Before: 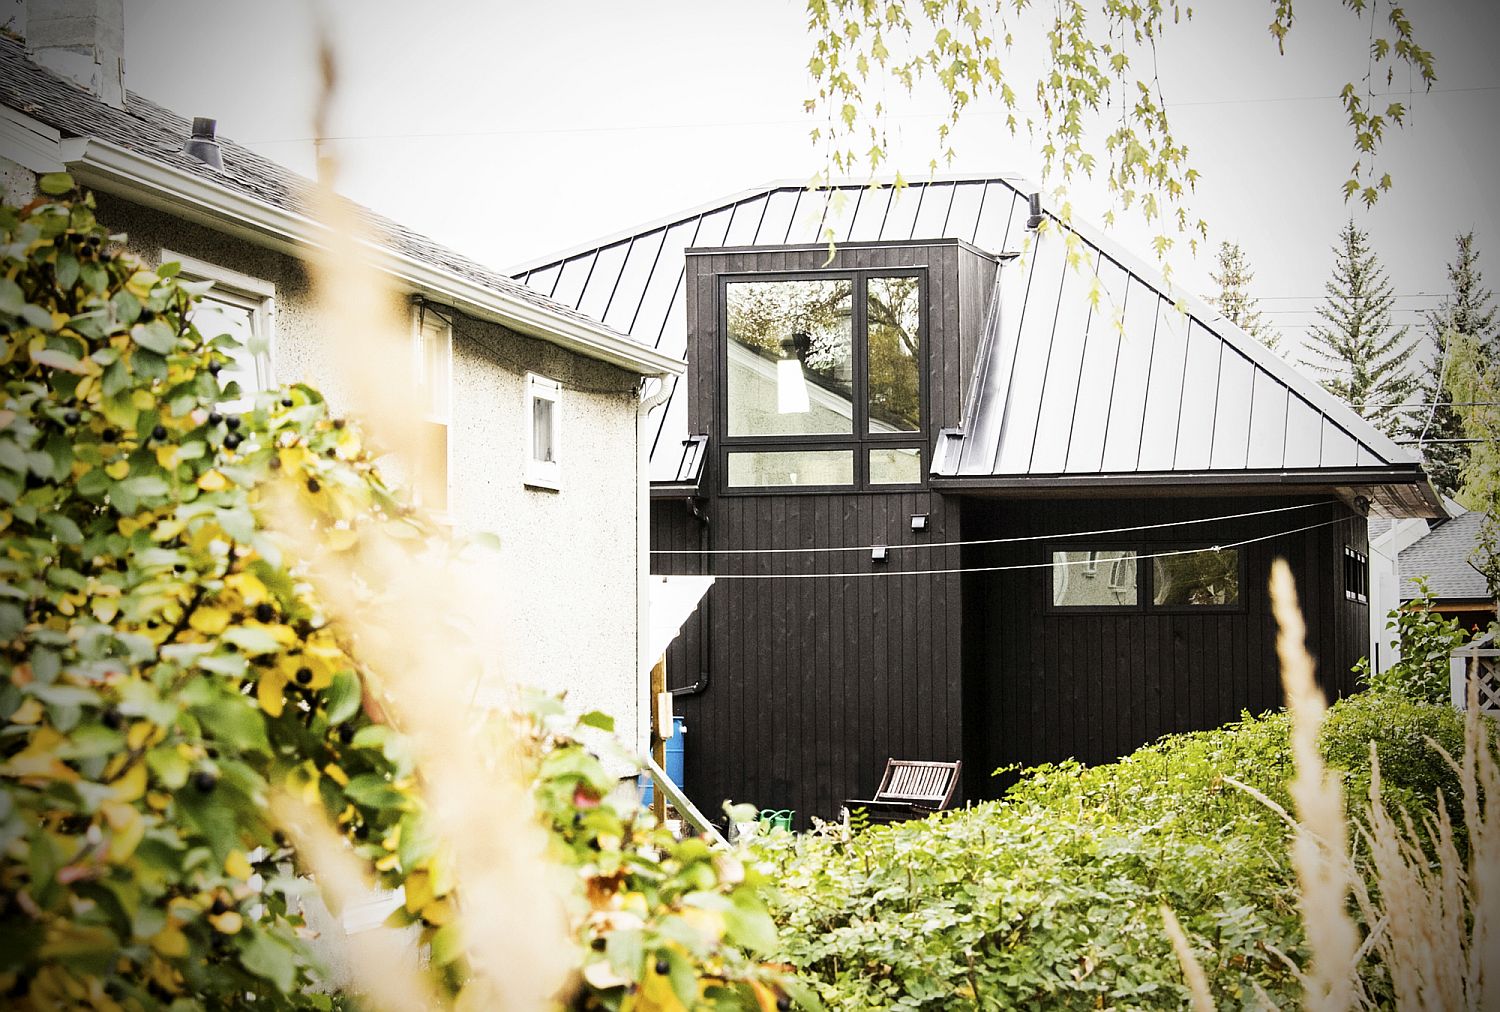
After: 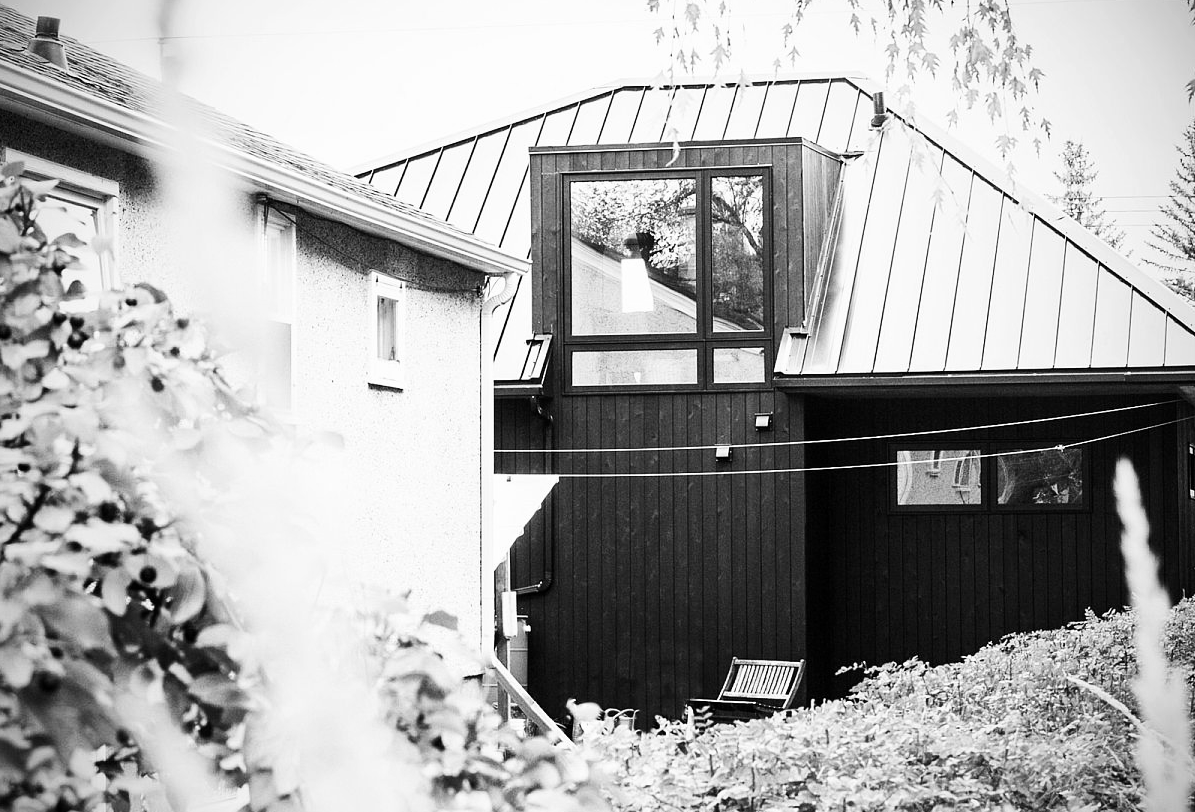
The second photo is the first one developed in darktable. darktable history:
crop and rotate: left 10.411%, top 10.039%, right 9.873%, bottom 9.658%
contrast brightness saturation: contrast 0.166, saturation 0.312
color calibration: output gray [0.714, 0.278, 0, 0], illuminant as shot in camera, x 0.358, y 0.373, temperature 4628.91 K
